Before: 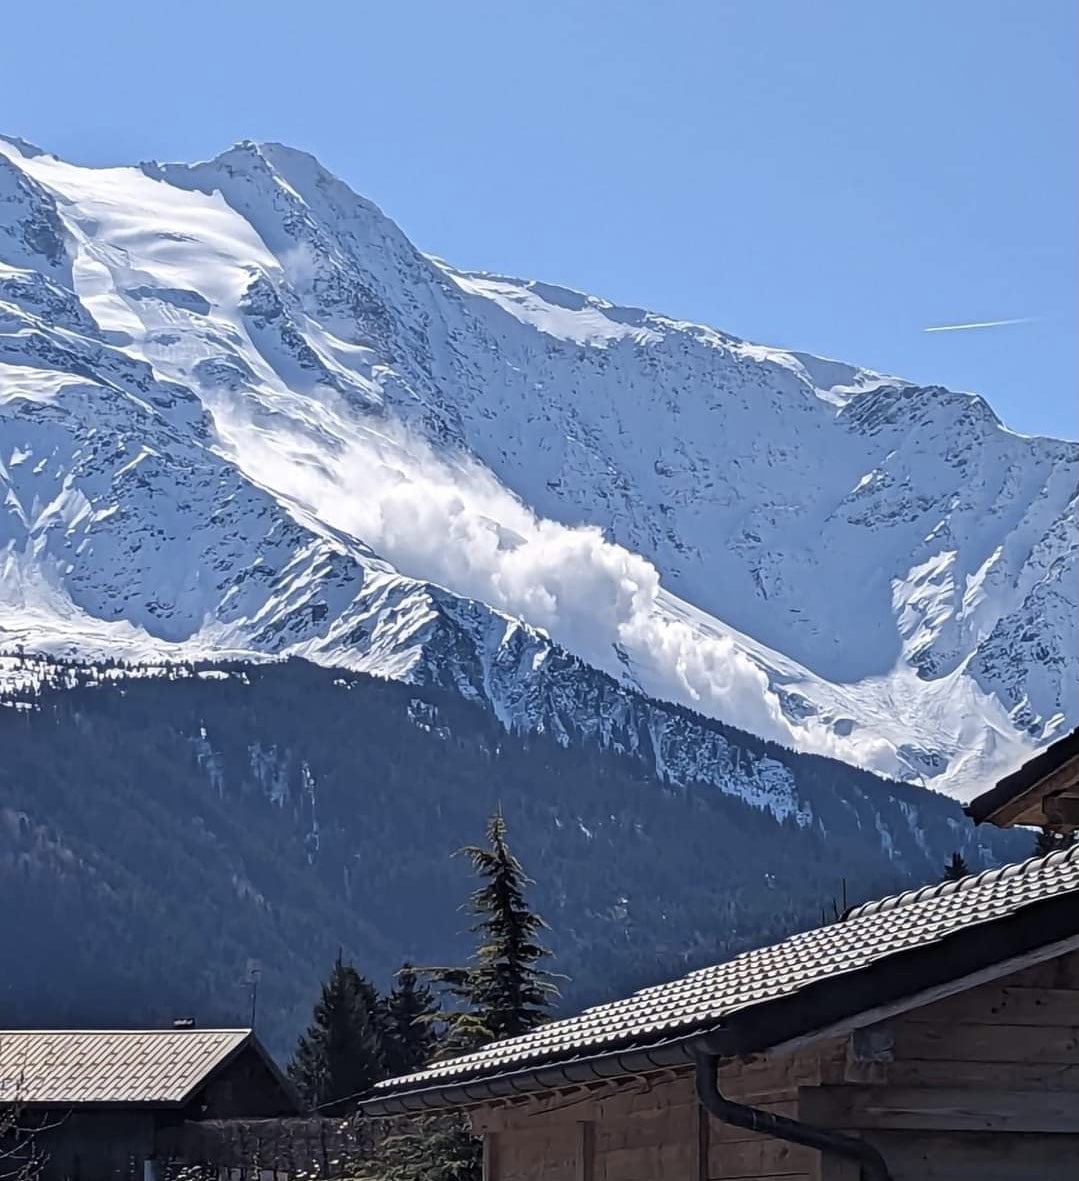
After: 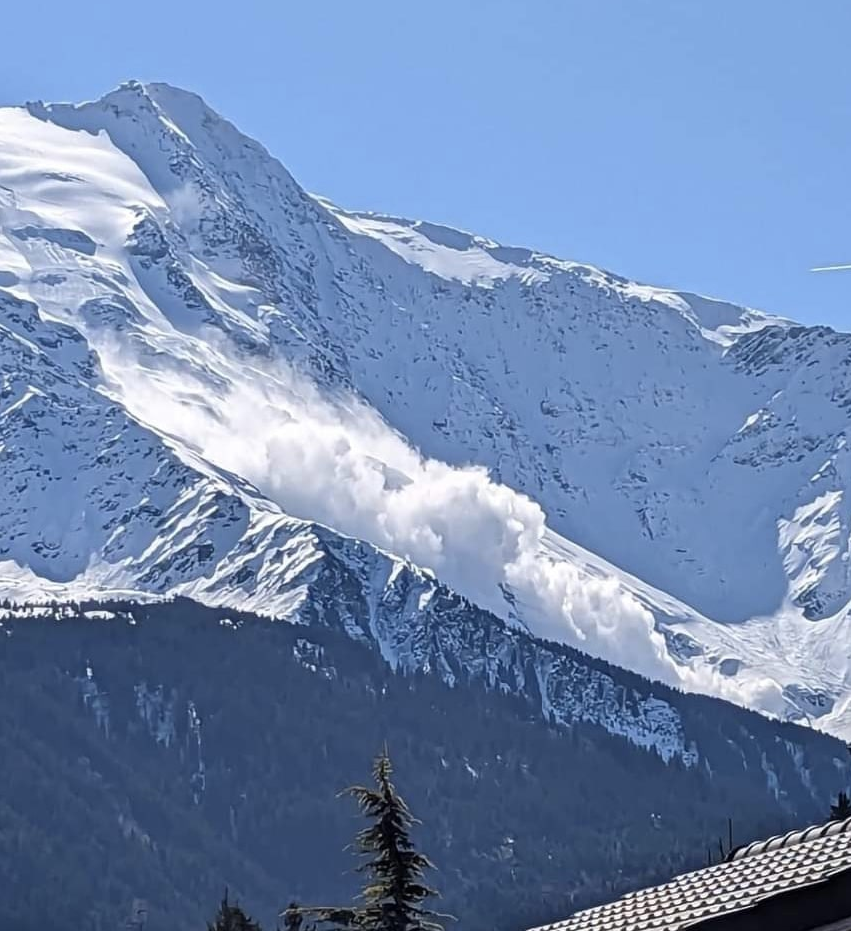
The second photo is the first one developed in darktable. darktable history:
crop and rotate: left 10.576%, top 5.136%, right 10.485%, bottom 15.99%
